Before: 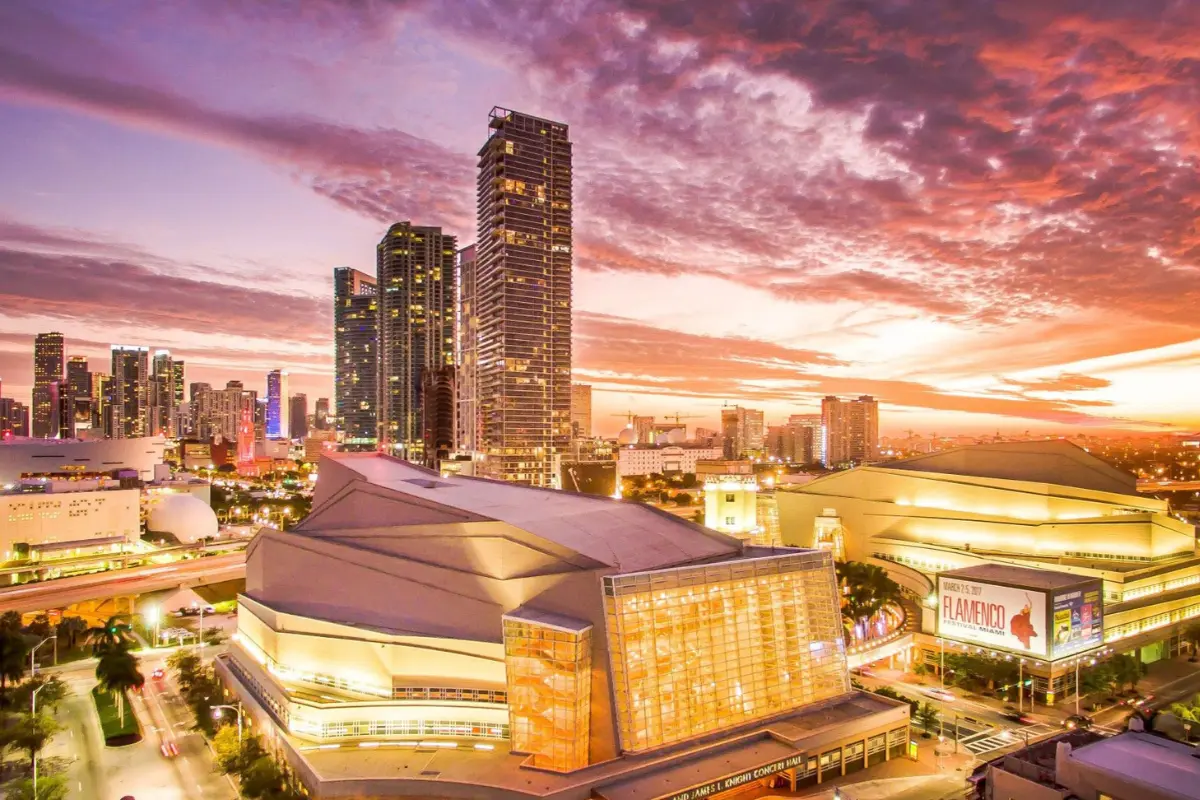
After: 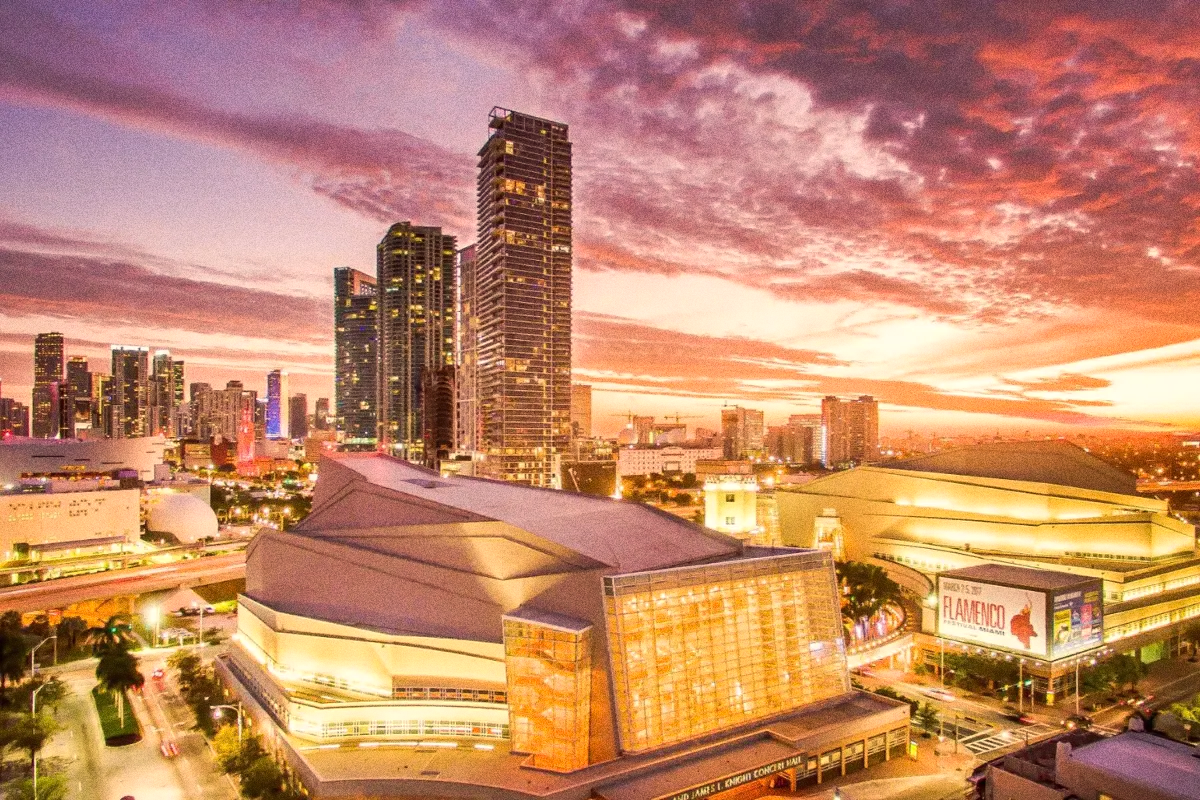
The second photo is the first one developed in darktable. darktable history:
grain: coarseness 0.09 ISO, strength 40%
white balance: red 1.045, blue 0.932
